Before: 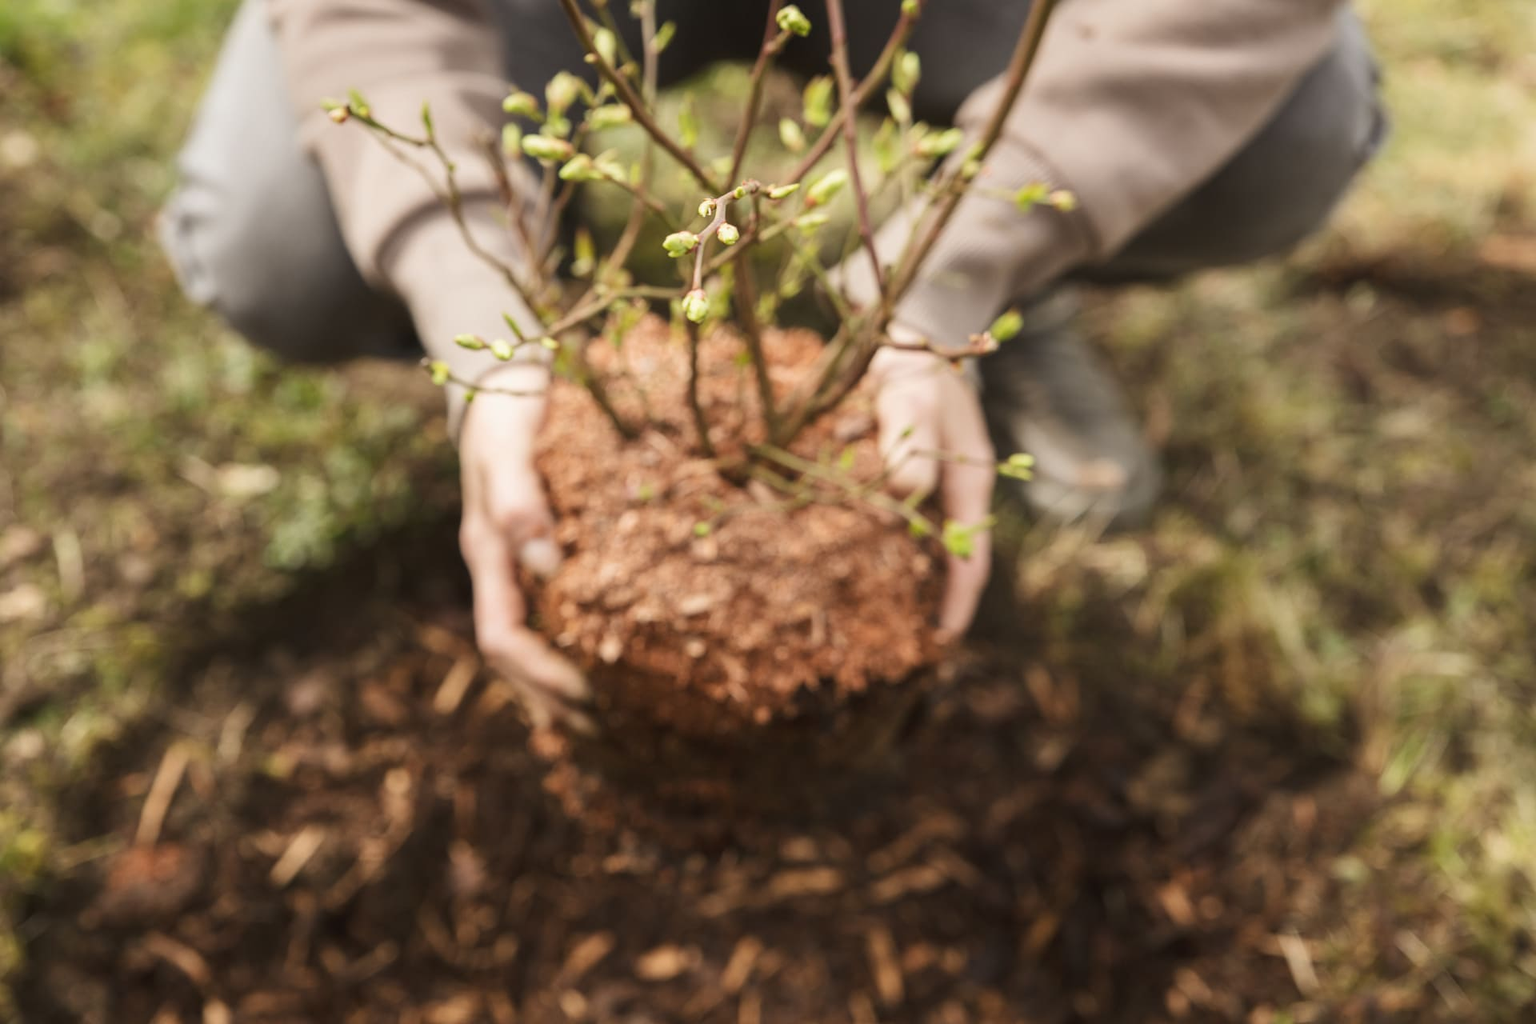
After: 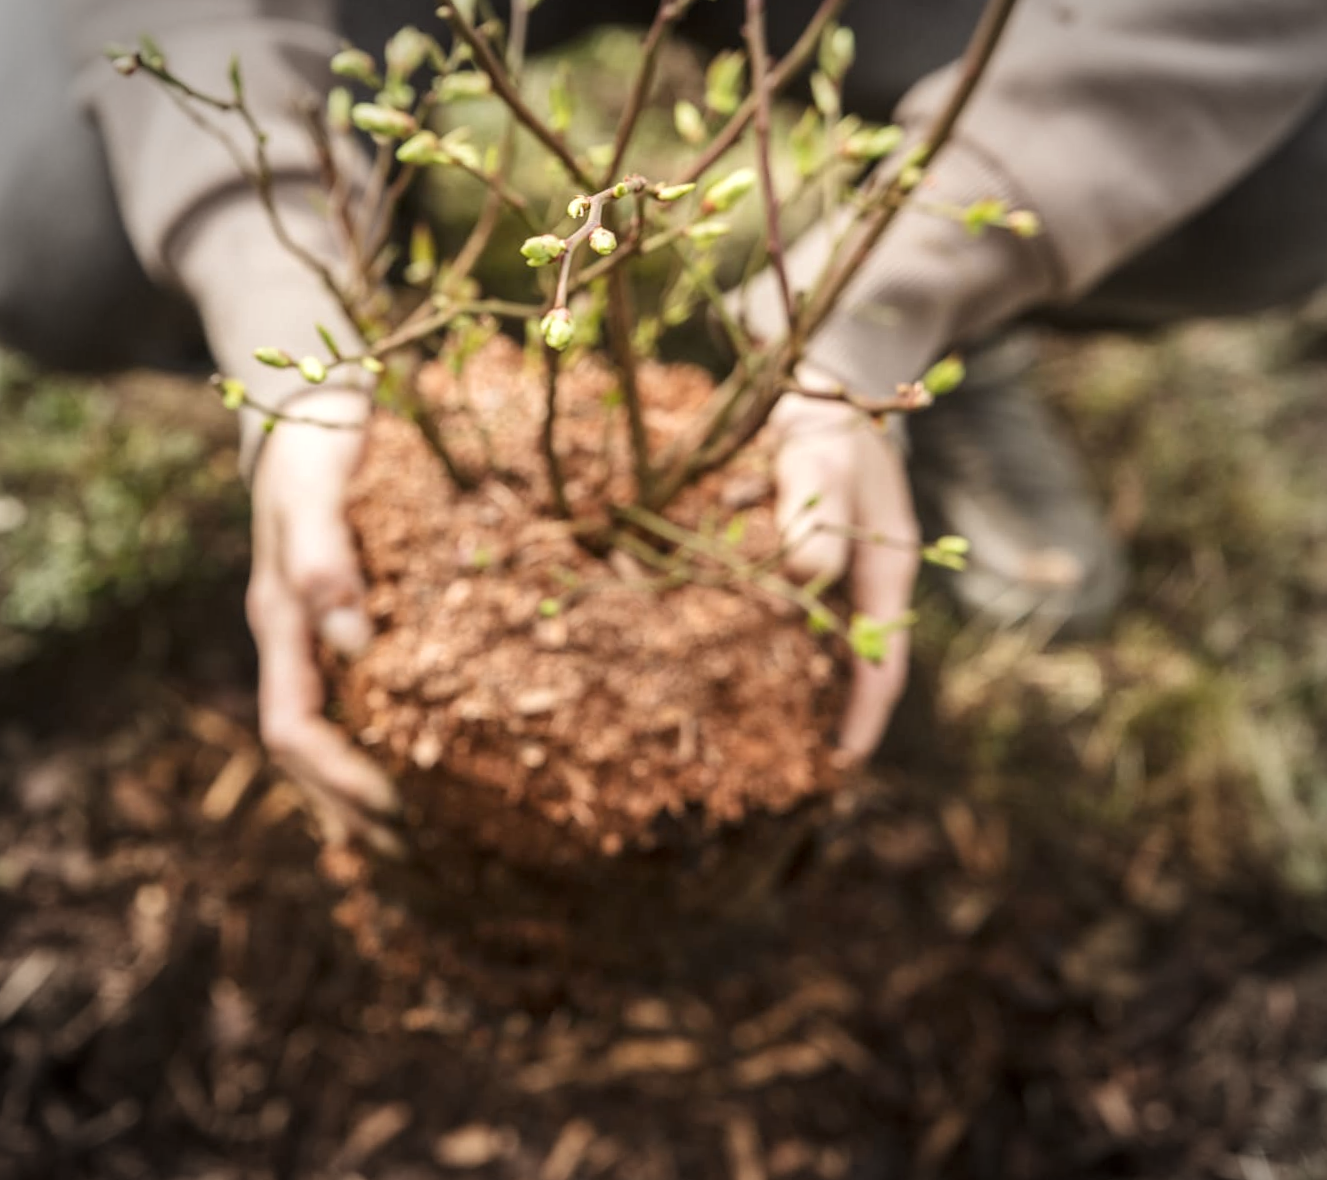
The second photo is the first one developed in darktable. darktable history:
vignetting: automatic ratio true
local contrast: detail 130%
crop and rotate: angle -3.27°, left 14.277%, top 0.028%, right 10.766%, bottom 0.028%
